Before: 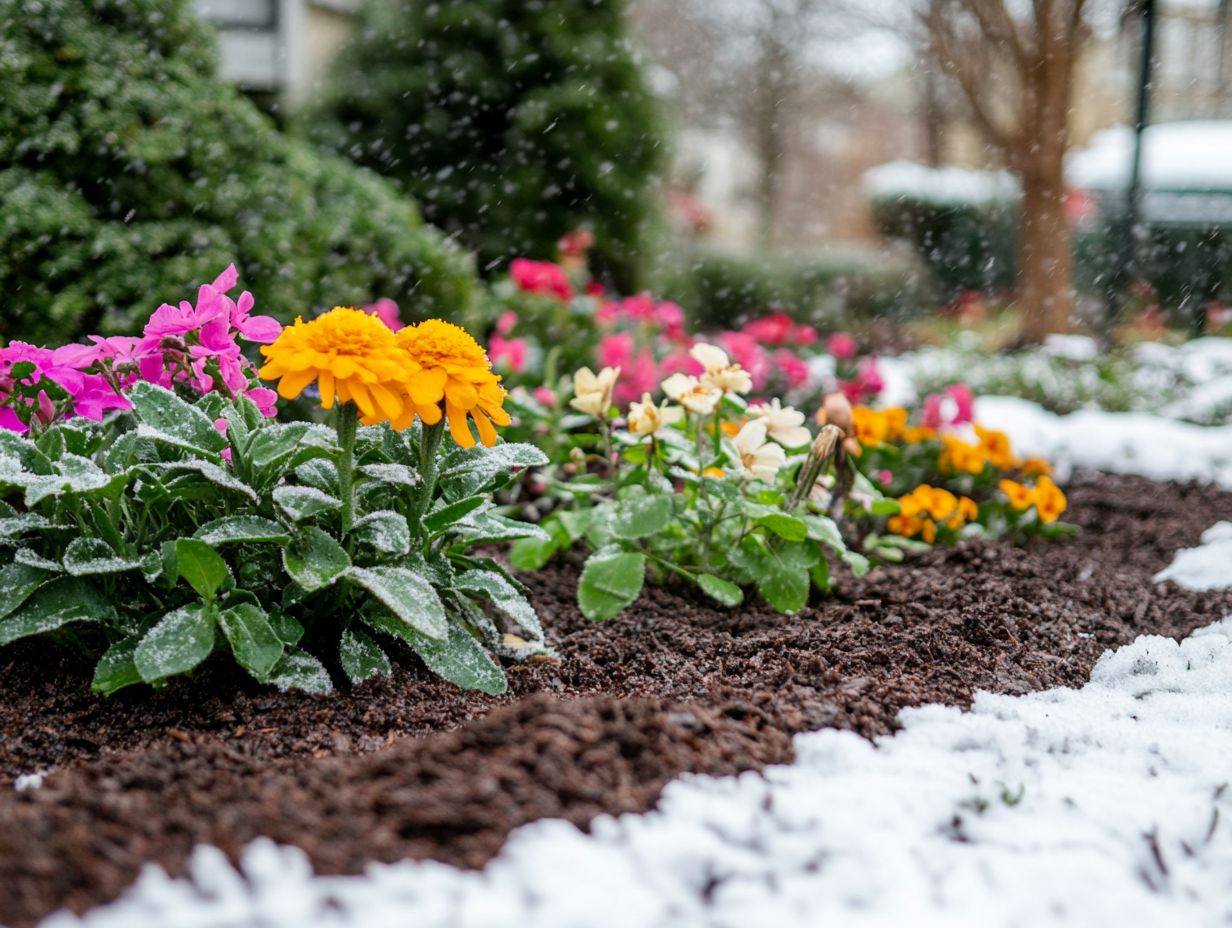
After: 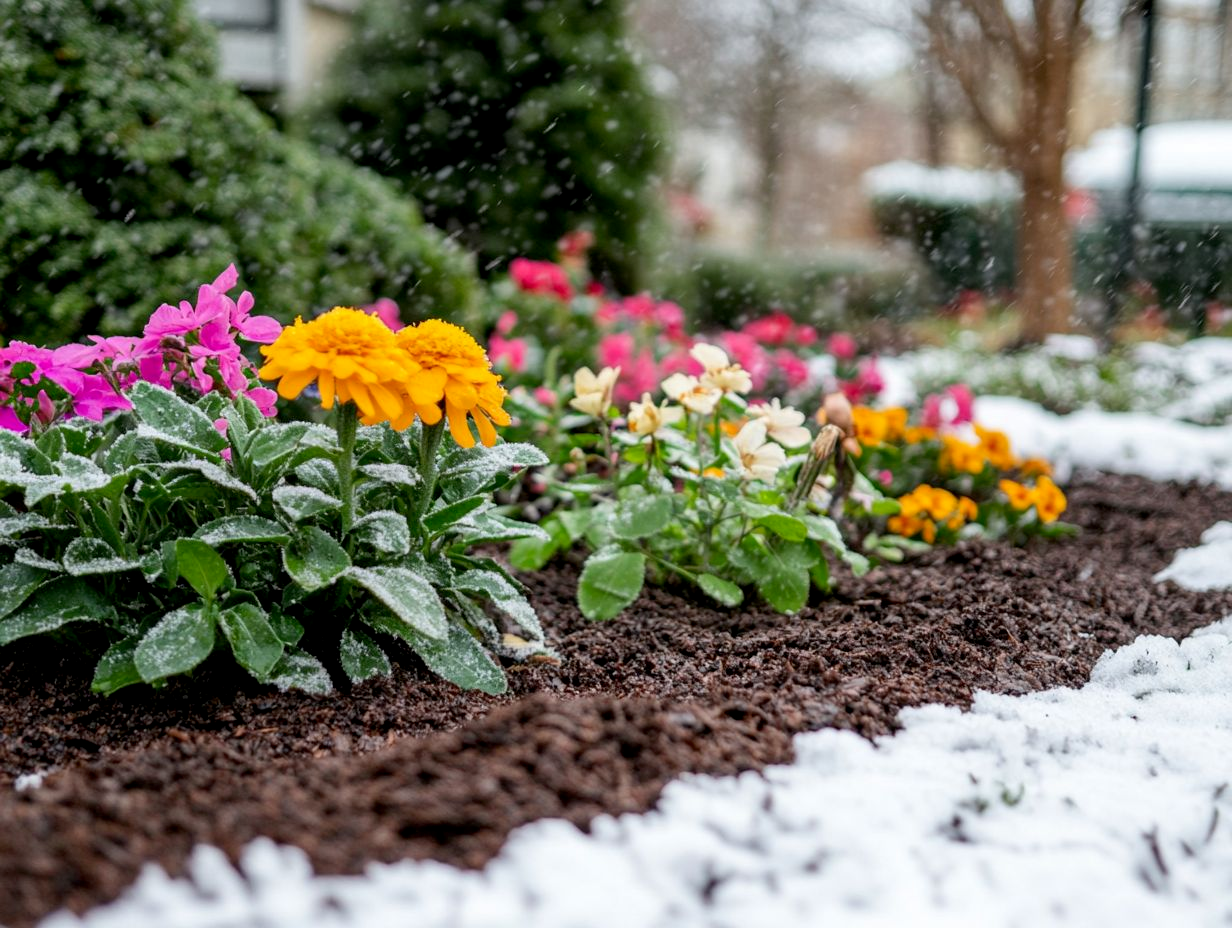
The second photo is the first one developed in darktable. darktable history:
exposure: black level correction 0.004, exposure 0.016 EV, compensate highlight preservation false
